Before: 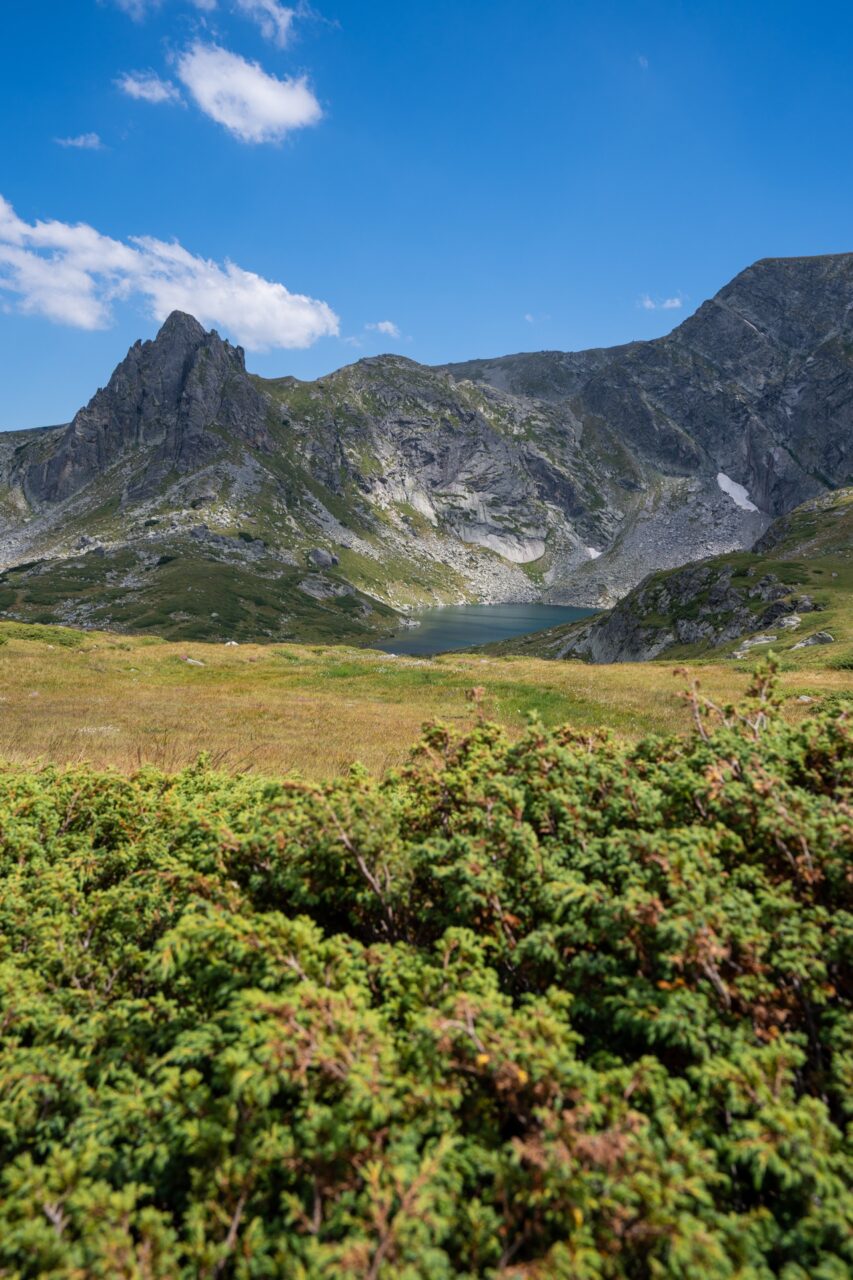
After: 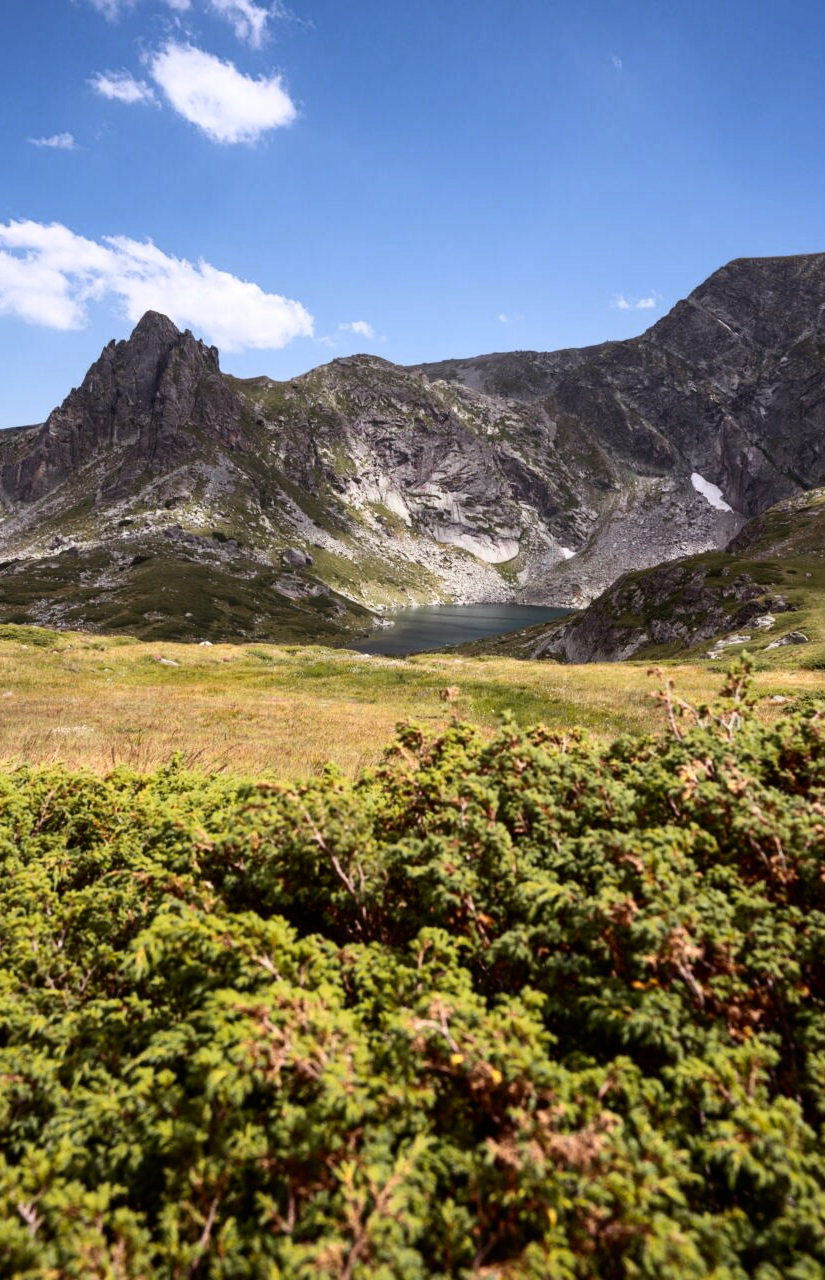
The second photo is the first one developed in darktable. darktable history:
tone curve: curves: ch0 [(0, 0.003) (0.117, 0.101) (0.257, 0.246) (0.408, 0.432) (0.632, 0.716) (0.795, 0.884) (1, 1)]; ch1 [(0, 0) (0.227, 0.197) (0.405, 0.421) (0.501, 0.501) (0.522, 0.526) (0.546, 0.564) (0.589, 0.602) (0.696, 0.761) (0.976, 0.992)]; ch2 [(0, 0) (0.208, 0.176) (0.377, 0.38) (0.5, 0.5) (0.537, 0.534) (0.571, 0.577) (0.627, 0.64) (0.698, 0.76) (1, 1)], color space Lab, independent channels, preserve colors none
exposure: exposure 0.128 EV, compensate highlight preservation false
color zones: curves: ch0 [(0, 0.558) (0.143, 0.548) (0.286, 0.447) (0.429, 0.259) (0.571, 0.5) (0.714, 0.5) (0.857, 0.593) (1, 0.558)]; ch1 [(0, 0.543) (0.01, 0.544) (0.12, 0.492) (0.248, 0.458) (0.5, 0.534) (0.748, 0.5) (0.99, 0.469) (1, 0.543)]; ch2 [(0, 0.507) (0.143, 0.522) (0.286, 0.505) (0.429, 0.5) (0.571, 0.5) (0.714, 0.5) (0.857, 0.5) (1, 0.507)]
contrast brightness saturation: contrast 0.11, saturation -0.17
rgb levels: mode RGB, independent channels, levels [[0, 0.5, 1], [0, 0.521, 1], [0, 0.536, 1]]
crop and rotate: left 3.238%
